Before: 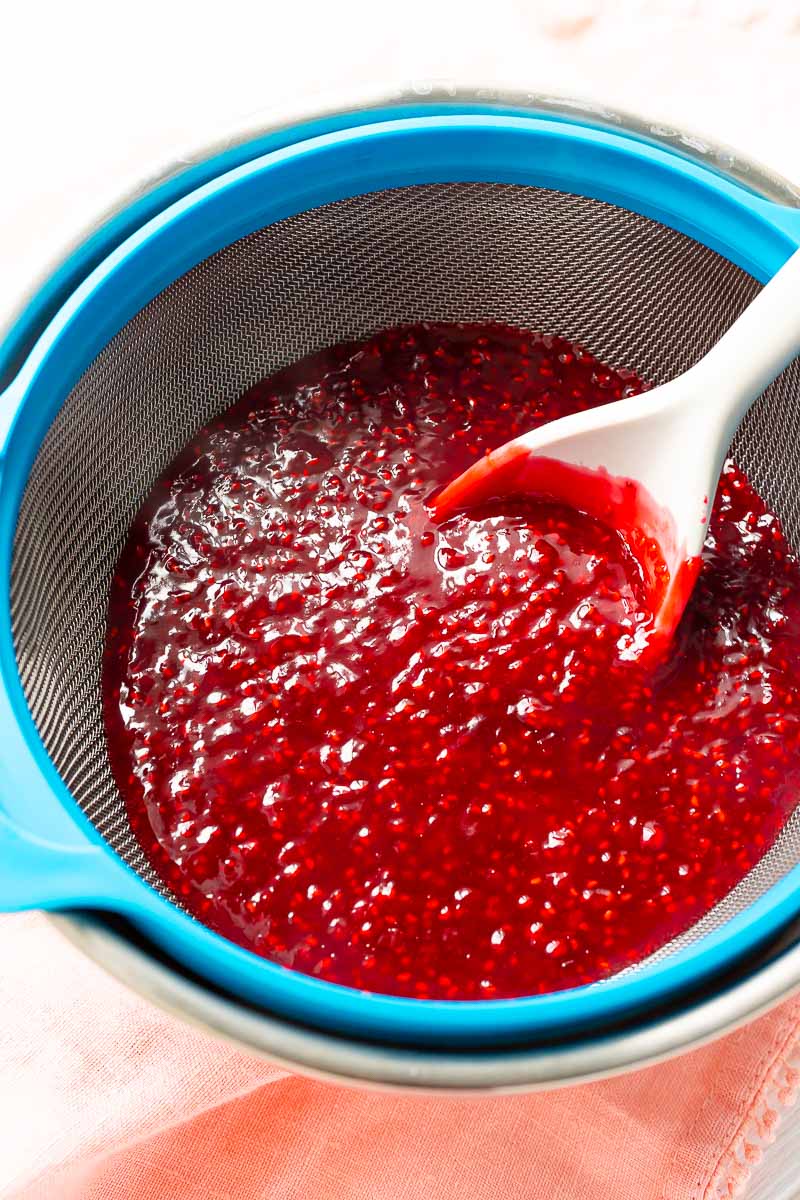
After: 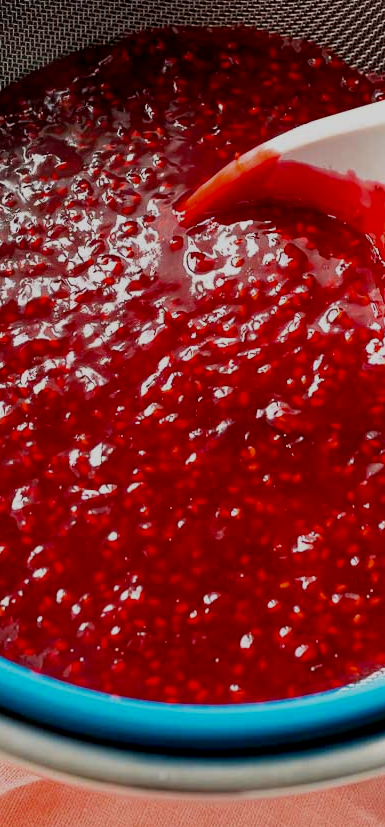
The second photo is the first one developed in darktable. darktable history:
exposure: black level correction 0.009, exposure -0.645 EV, compensate highlight preservation false
crop: left 31.393%, top 24.7%, right 20.45%, bottom 6.353%
